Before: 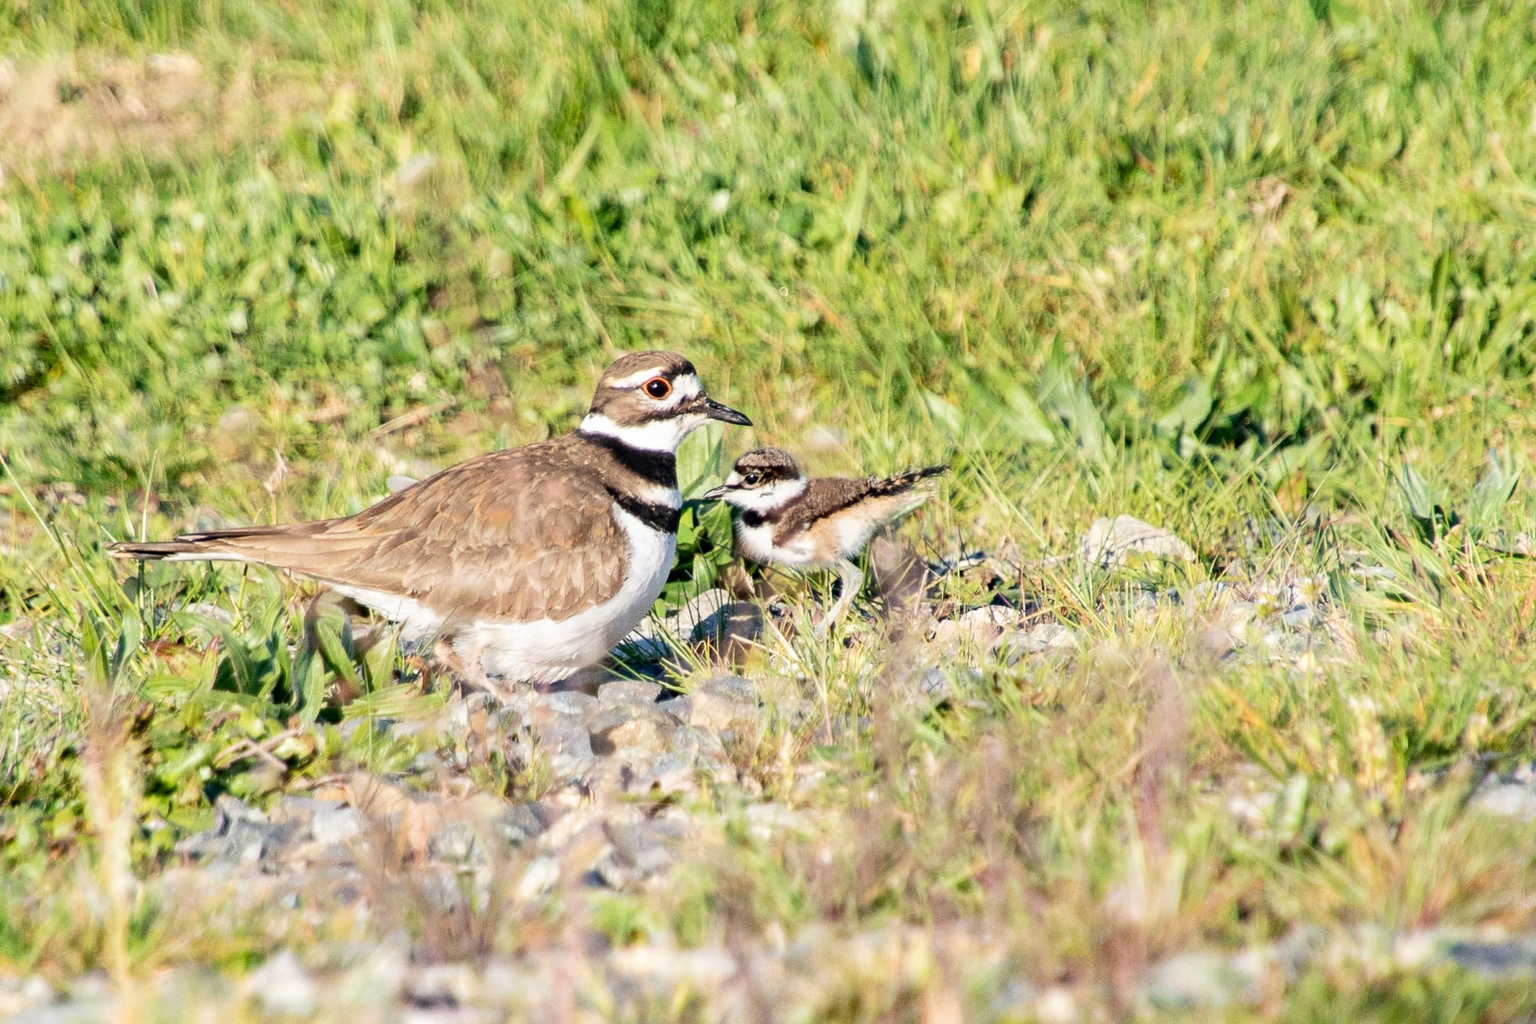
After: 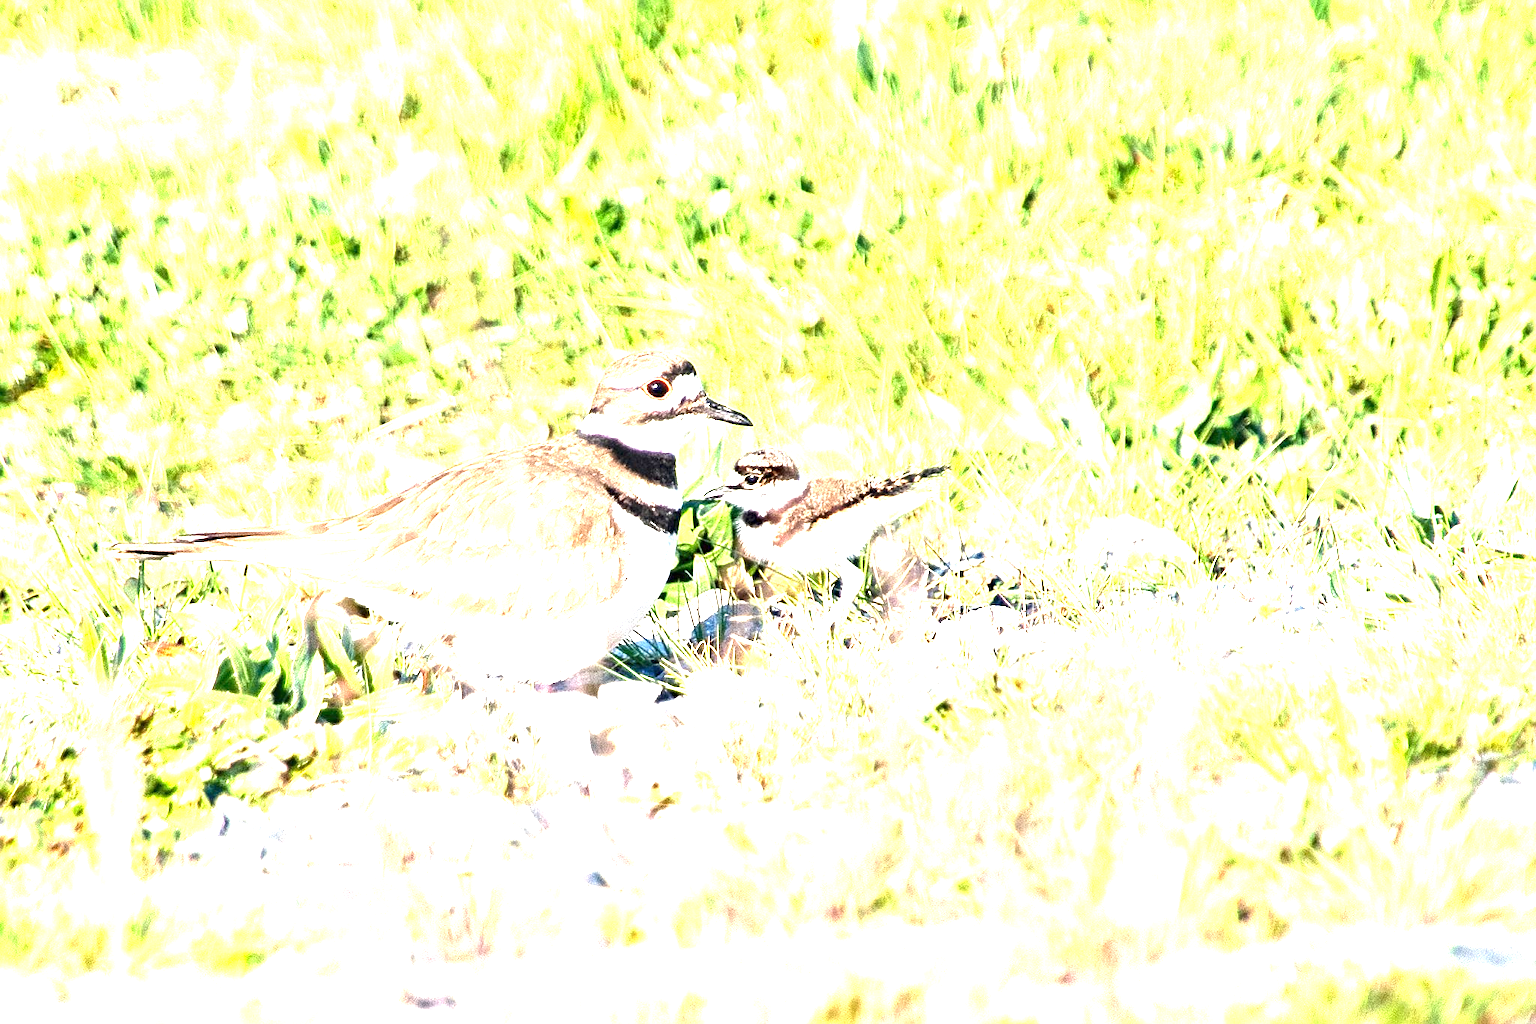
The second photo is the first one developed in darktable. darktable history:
sharpen: radius 1.824, amount 0.394, threshold 1.568
exposure: black level correction 0, exposure 2.108 EV, compensate highlight preservation false
